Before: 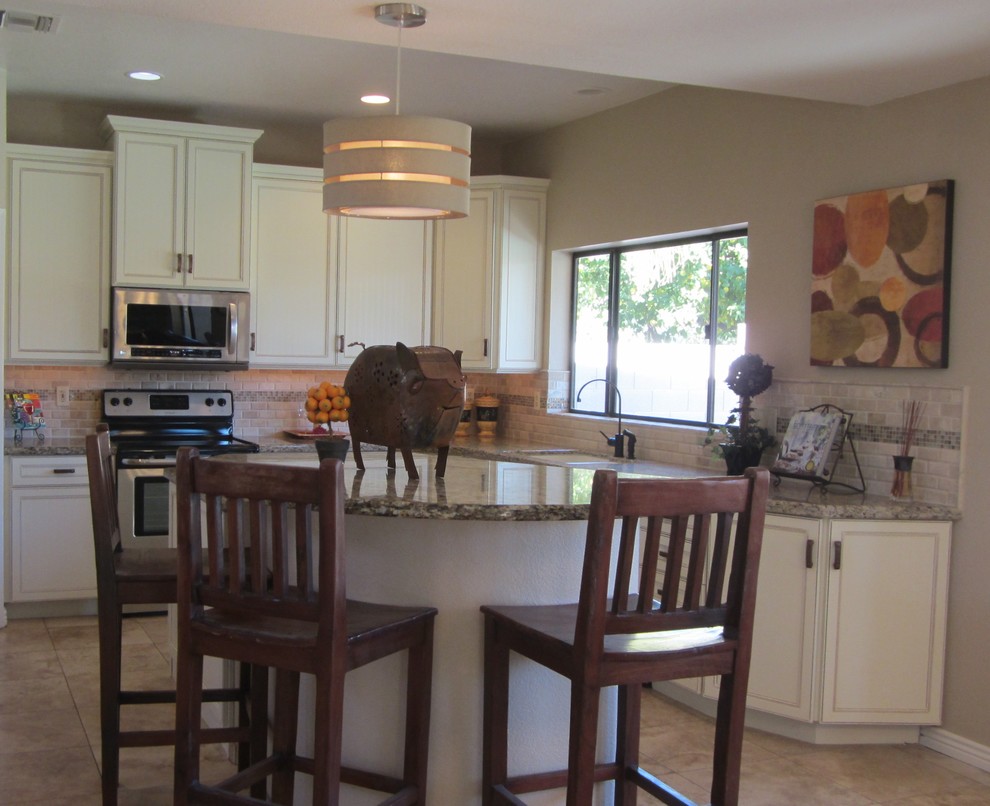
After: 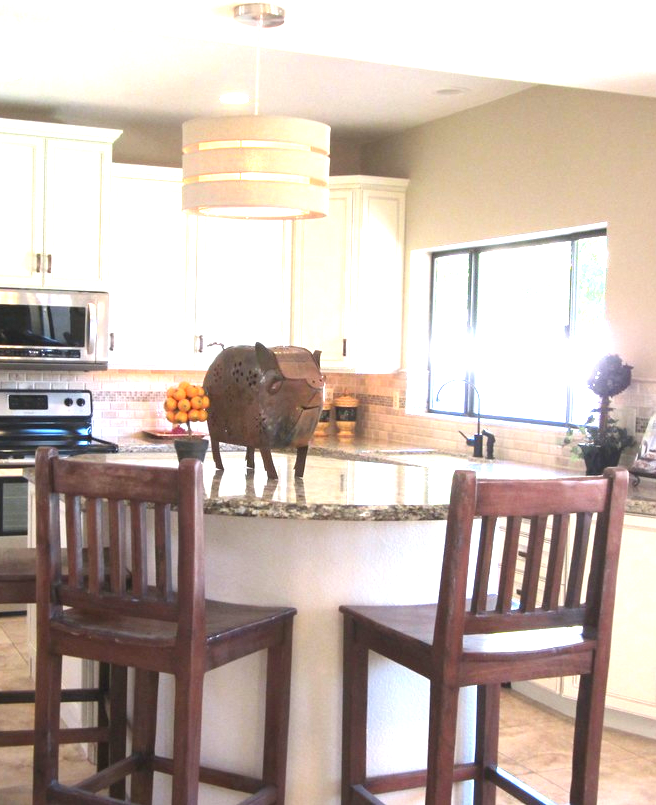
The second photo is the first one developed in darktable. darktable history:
crop and rotate: left 14.308%, right 19.336%
exposure: exposure 1.992 EV, compensate highlight preservation false
